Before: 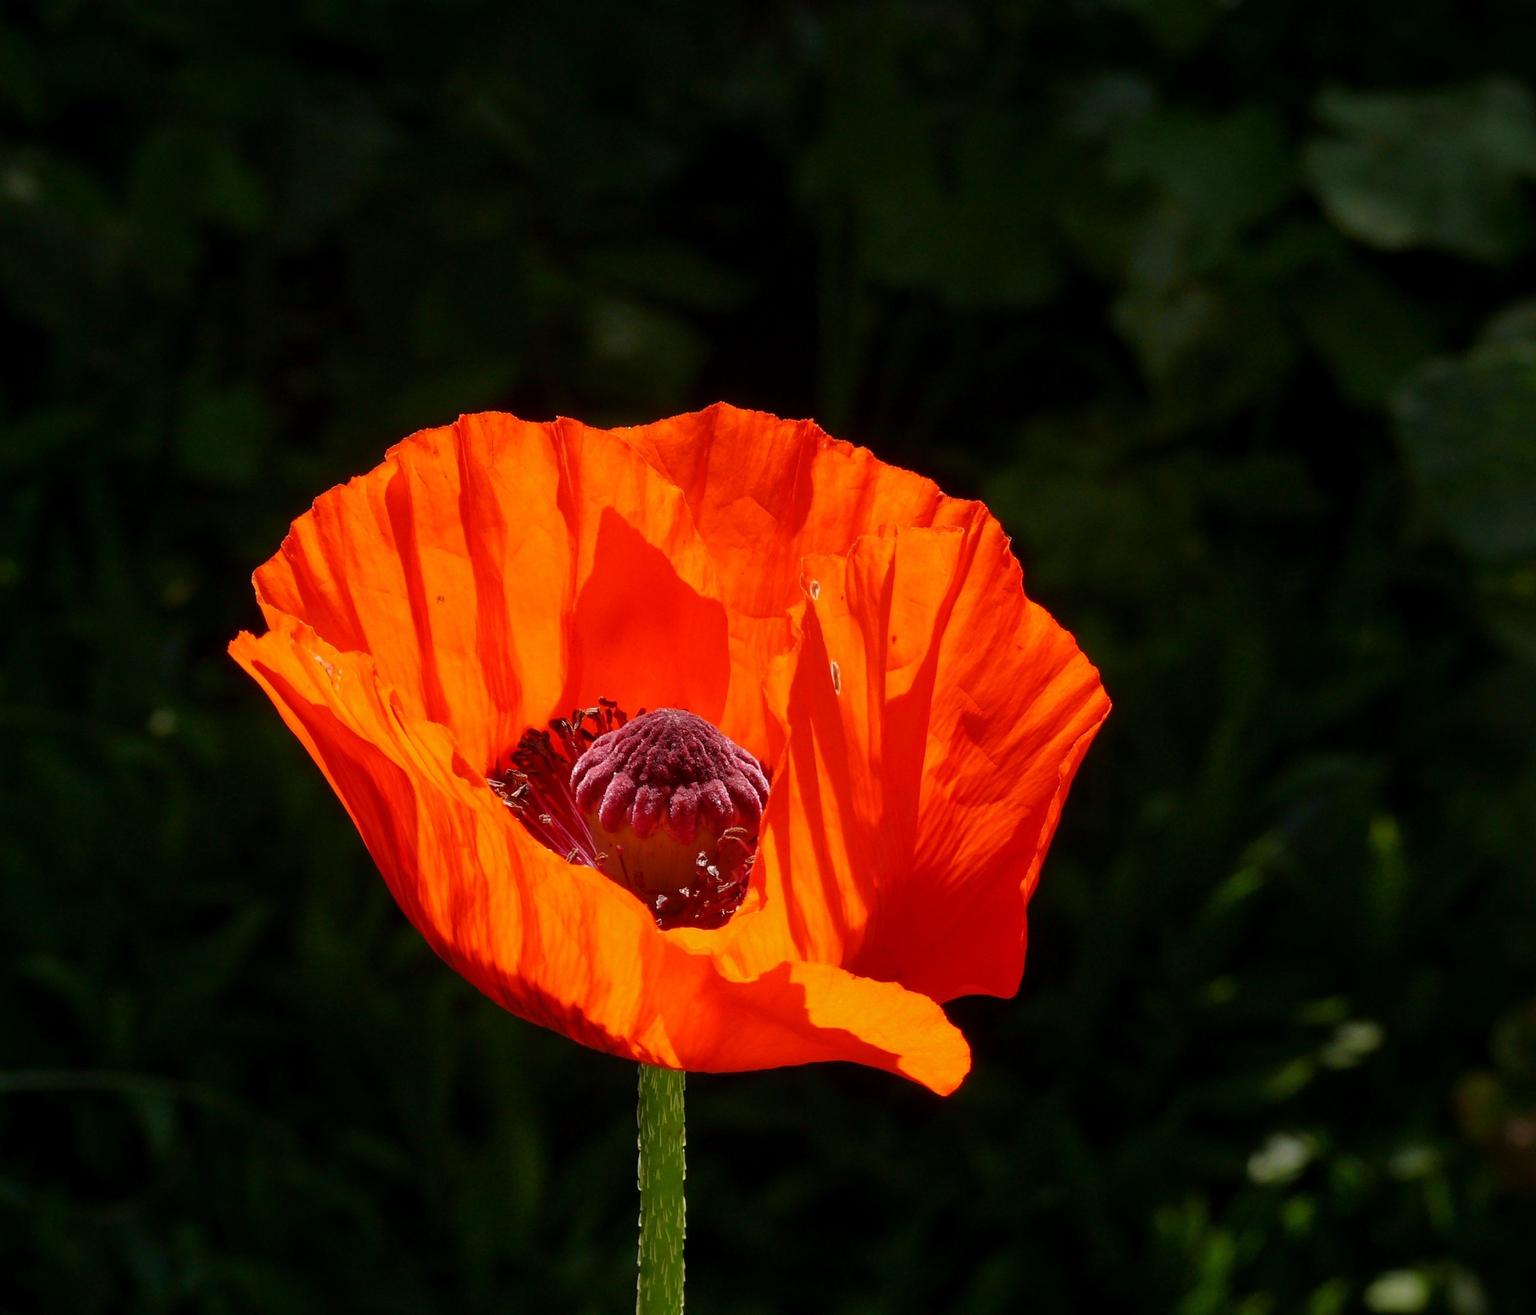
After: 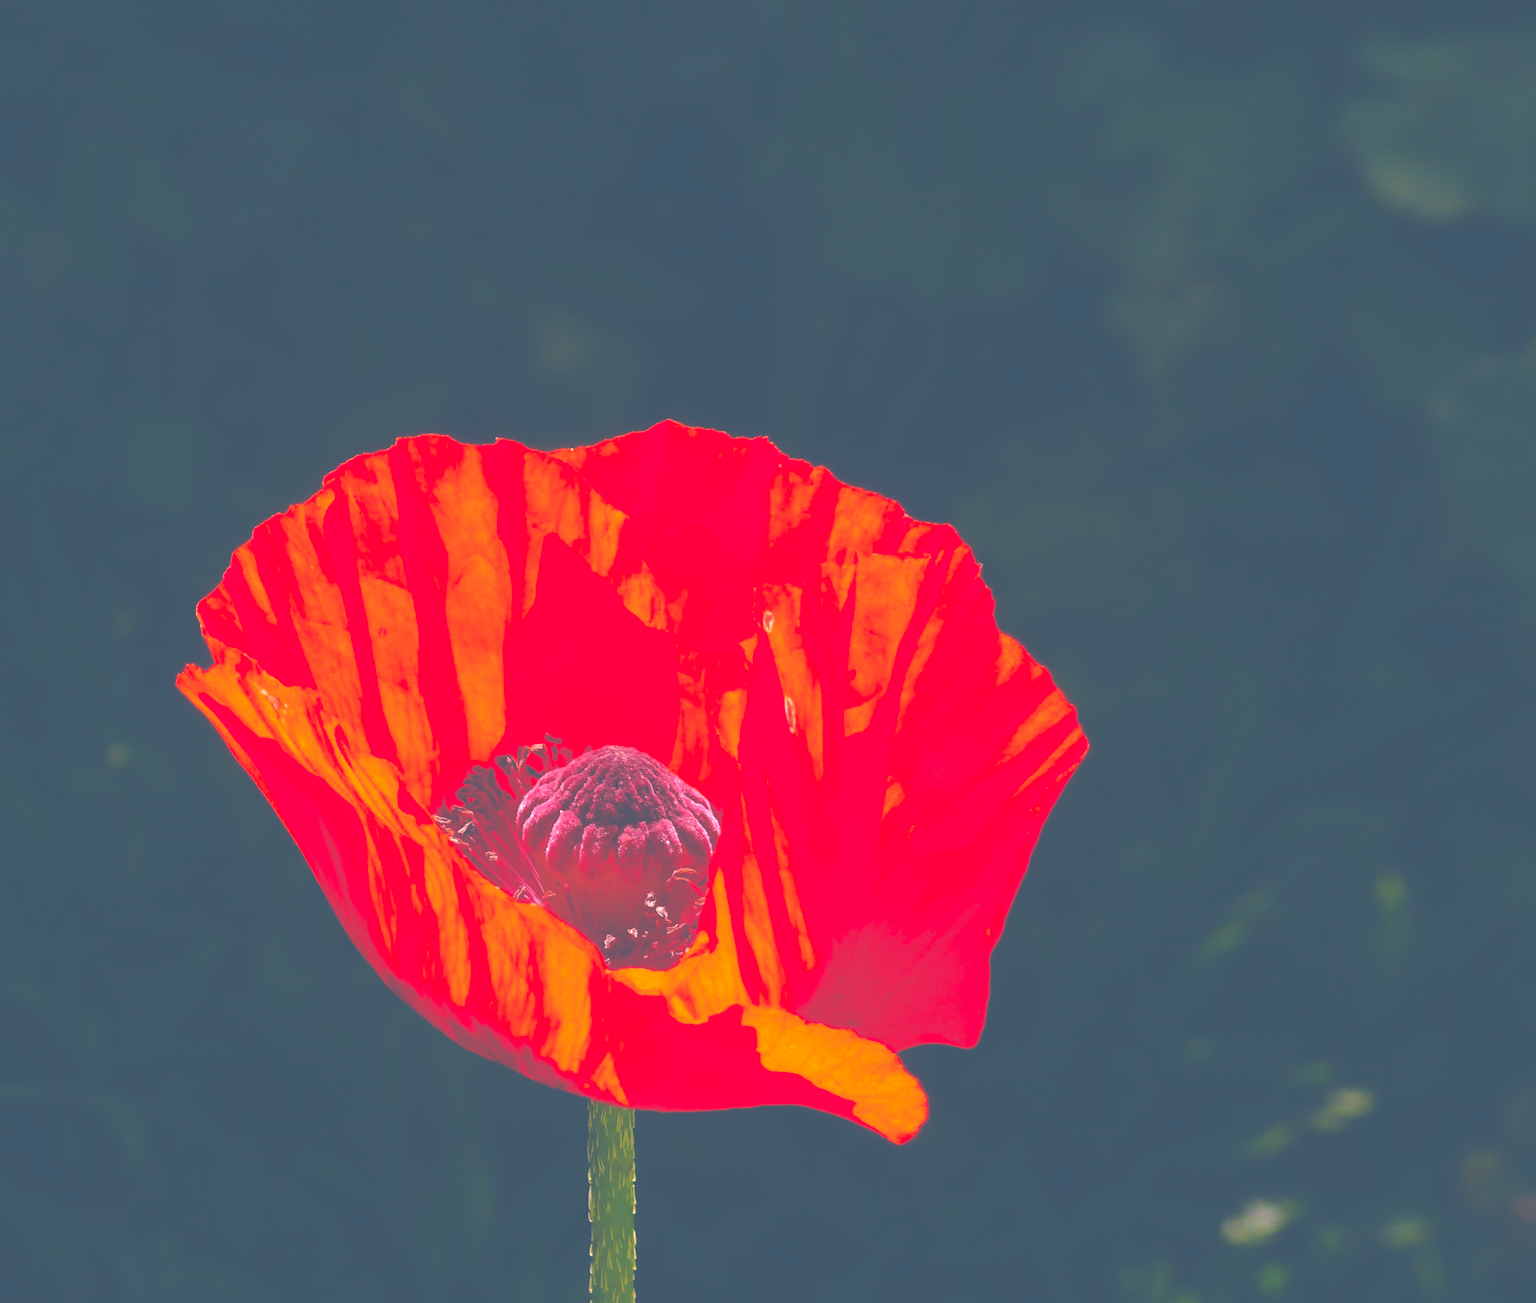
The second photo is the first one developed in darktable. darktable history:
rotate and perspective: rotation 0.062°, lens shift (vertical) 0.115, lens shift (horizontal) -0.133, crop left 0.047, crop right 0.94, crop top 0.061, crop bottom 0.94
color correction: highlights a* 17.03, highlights b* 0.205, shadows a* -15.38, shadows b* -14.56, saturation 1.5
exposure: black level correction -0.071, exposure 0.5 EV, compensate highlight preservation false
white balance: red 0.978, blue 0.999
